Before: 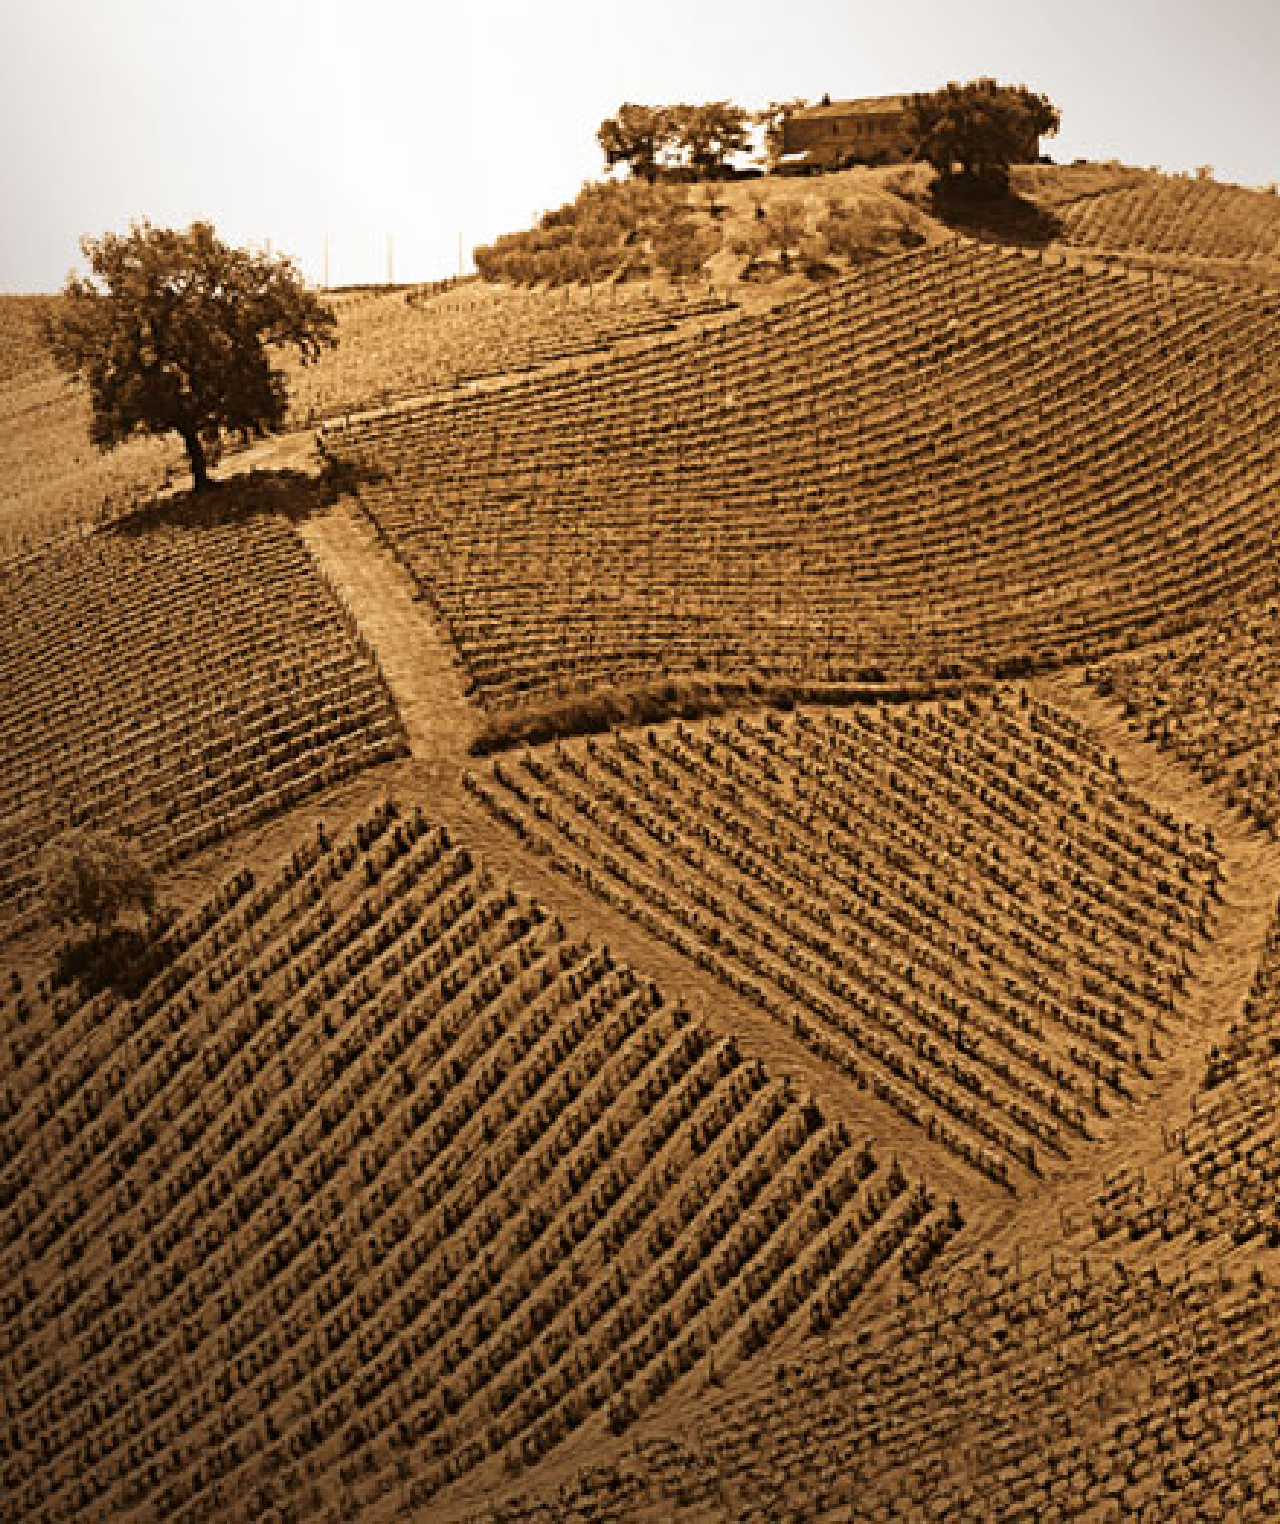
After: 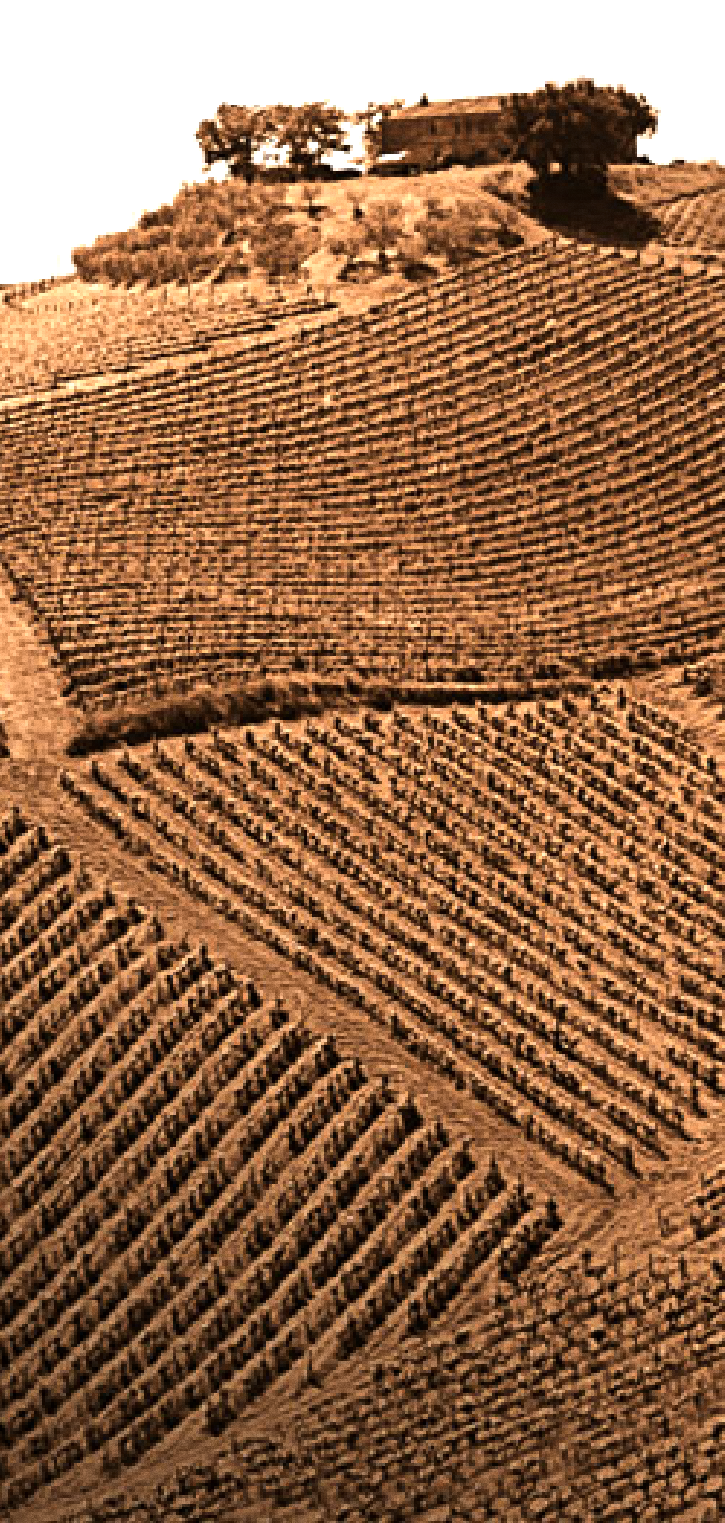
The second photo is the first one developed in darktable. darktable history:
tone equalizer: -8 EV -0.75 EV, -7 EV -0.7 EV, -6 EV -0.6 EV, -5 EV -0.4 EV, -3 EV 0.4 EV, -2 EV 0.6 EV, -1 EV 0.7 EV, +0 EV 0.75 EV, edges refinement/feathering 500, mask exposure compensation -1.57 EV, preserve details no
grain: coarseness 0.09 ISO
crop: left 31.458%, top 0%, right 11.876%
color zones: curves: ch1 [(0, 0.455) (0.063, 0.455) (0.286, 0.495) (0.429, 0.5) (0.571, 0.5) (0.714, 0.5) (0.857, 0.5) (1, 0.455)]; ch2 [(0, 0.532) (0.063, 0.521) (0.233, 0.447) (0.429, 0.489) (0.571, 0.5) (0.714, 0.5) (0.857, 0.5) (1, 0.532)]
